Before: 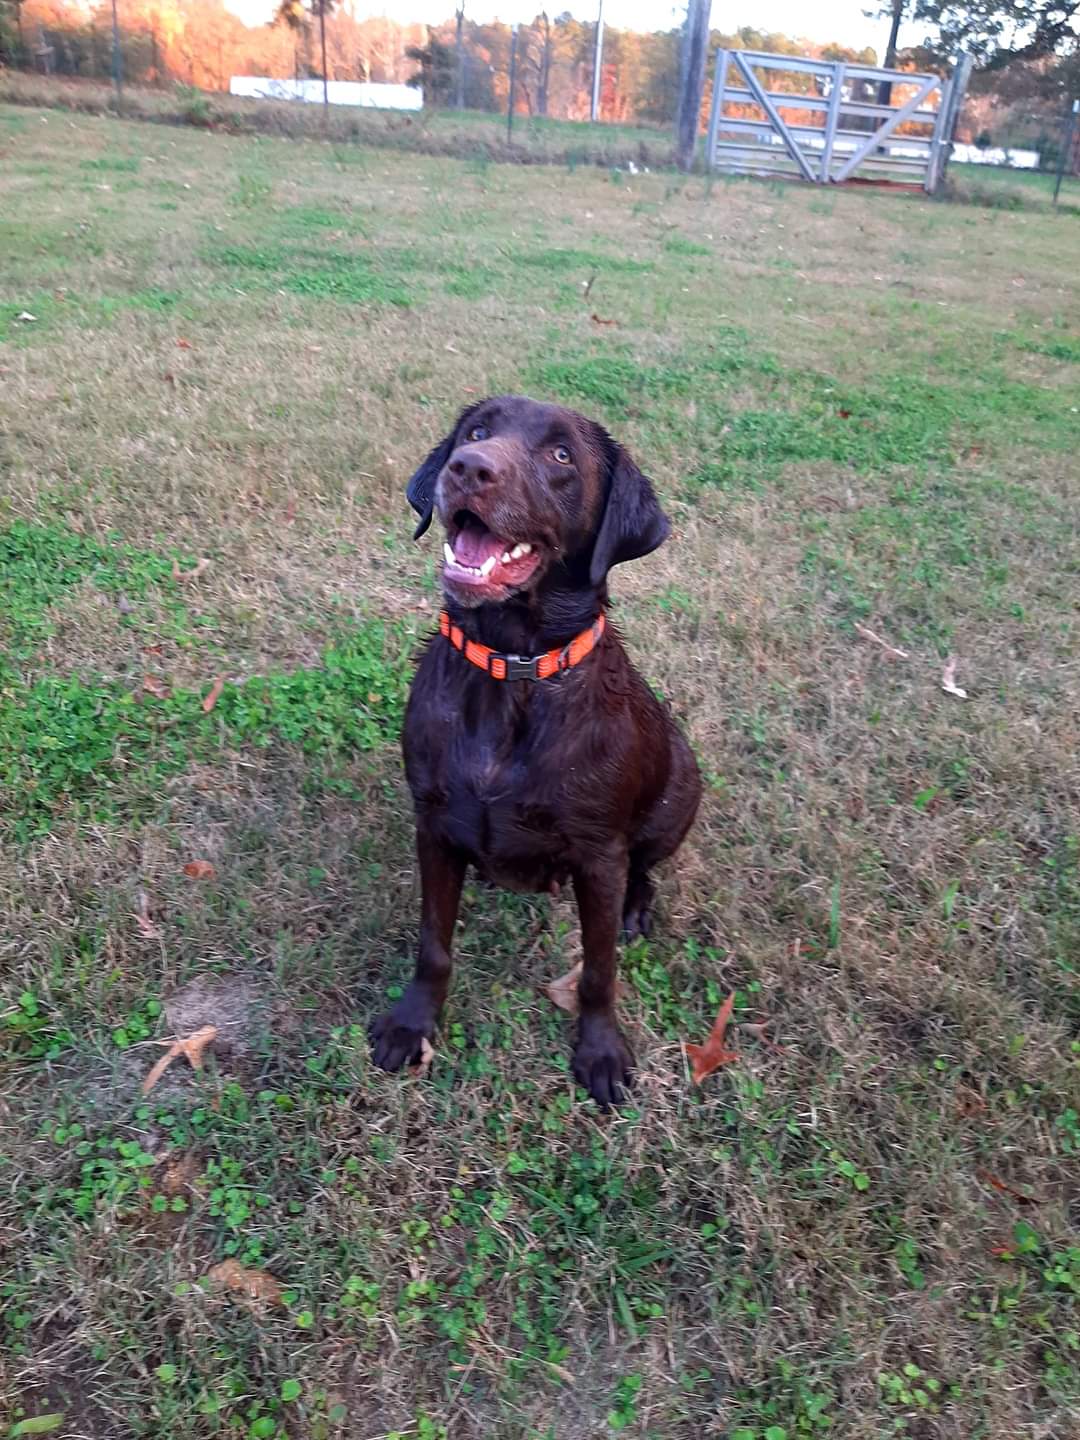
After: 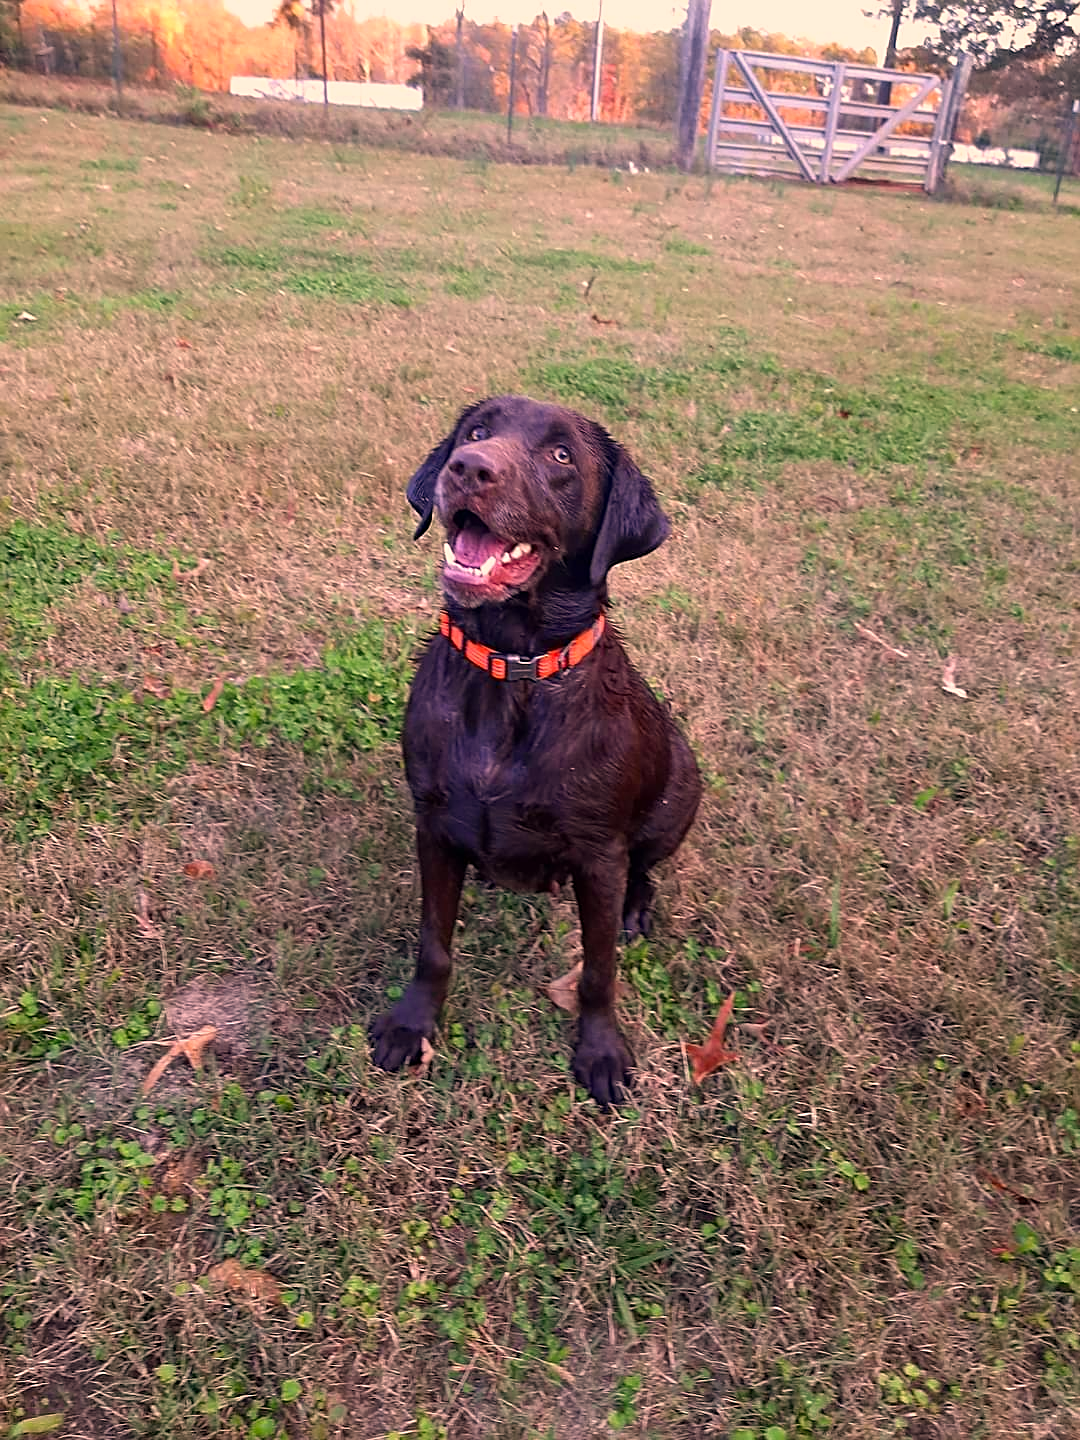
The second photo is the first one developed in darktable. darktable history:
sharpen: on, module defaults
color correction: highlights a* 21.16, highlights b* 19.68
